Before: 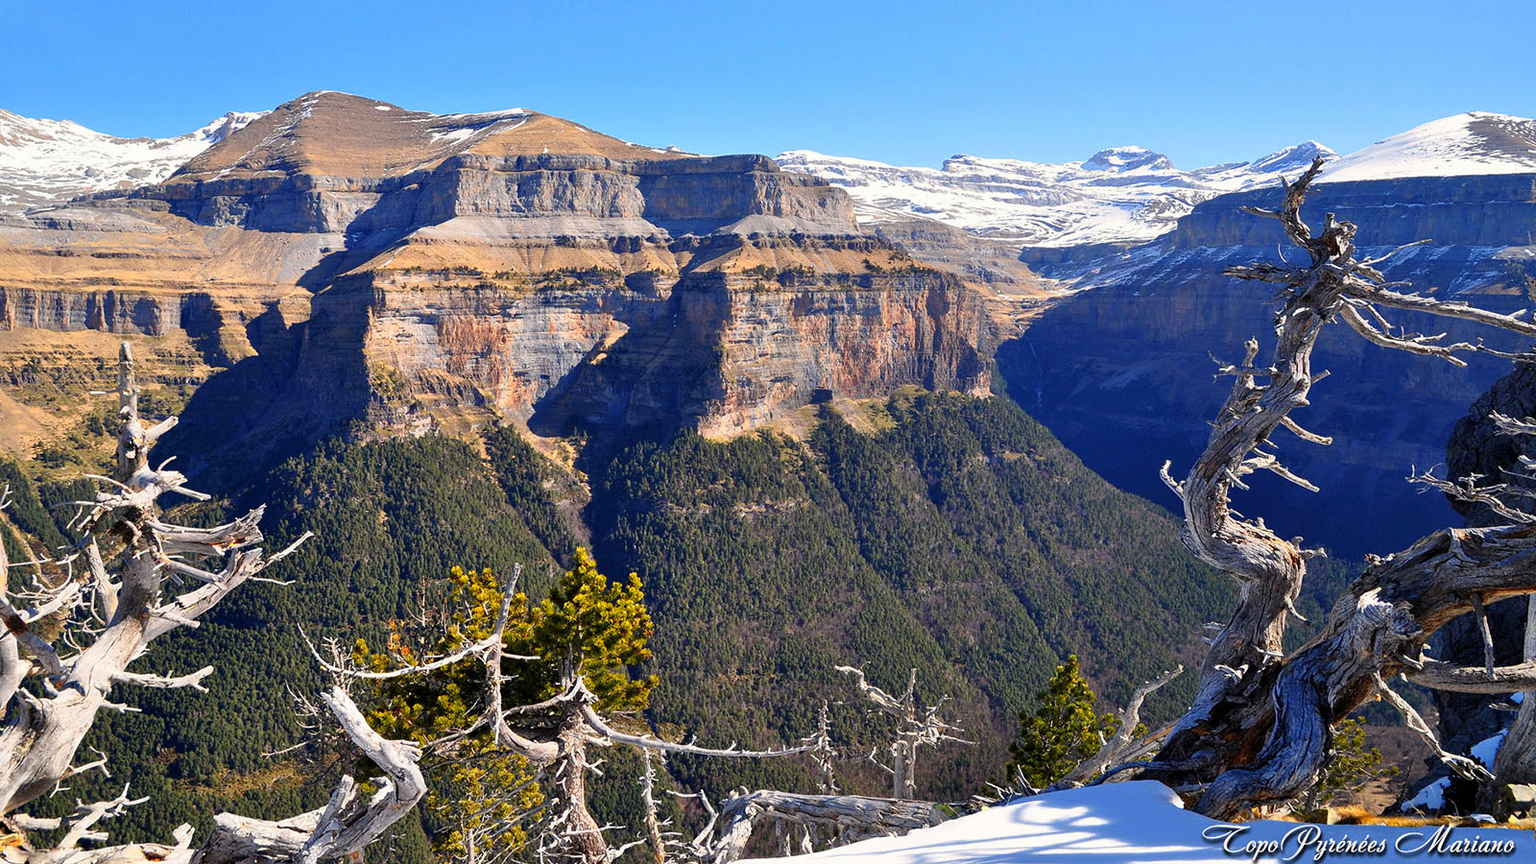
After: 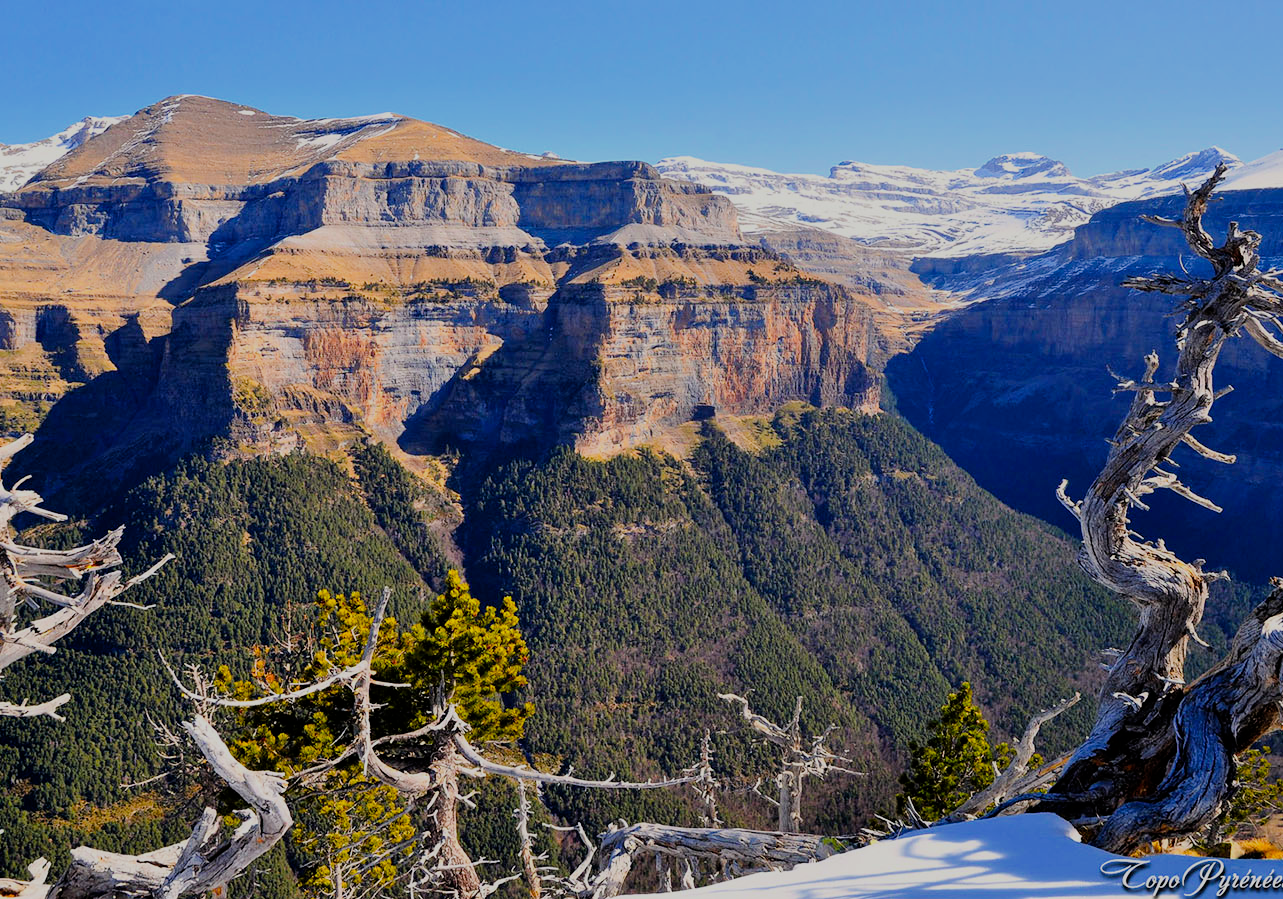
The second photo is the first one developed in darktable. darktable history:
color balance rgb: perceptual saturation grading › global saturation 30.254%
filmic rgb: black relative exposure -6.97 EV, white relative exposure 5.58 EV, threshold 5.99 EV, hardness 2.85, enable highlight reconstruction true
crop and rotate: left 9.516%, right 10.291%
color correction: highlights b* 0.015
